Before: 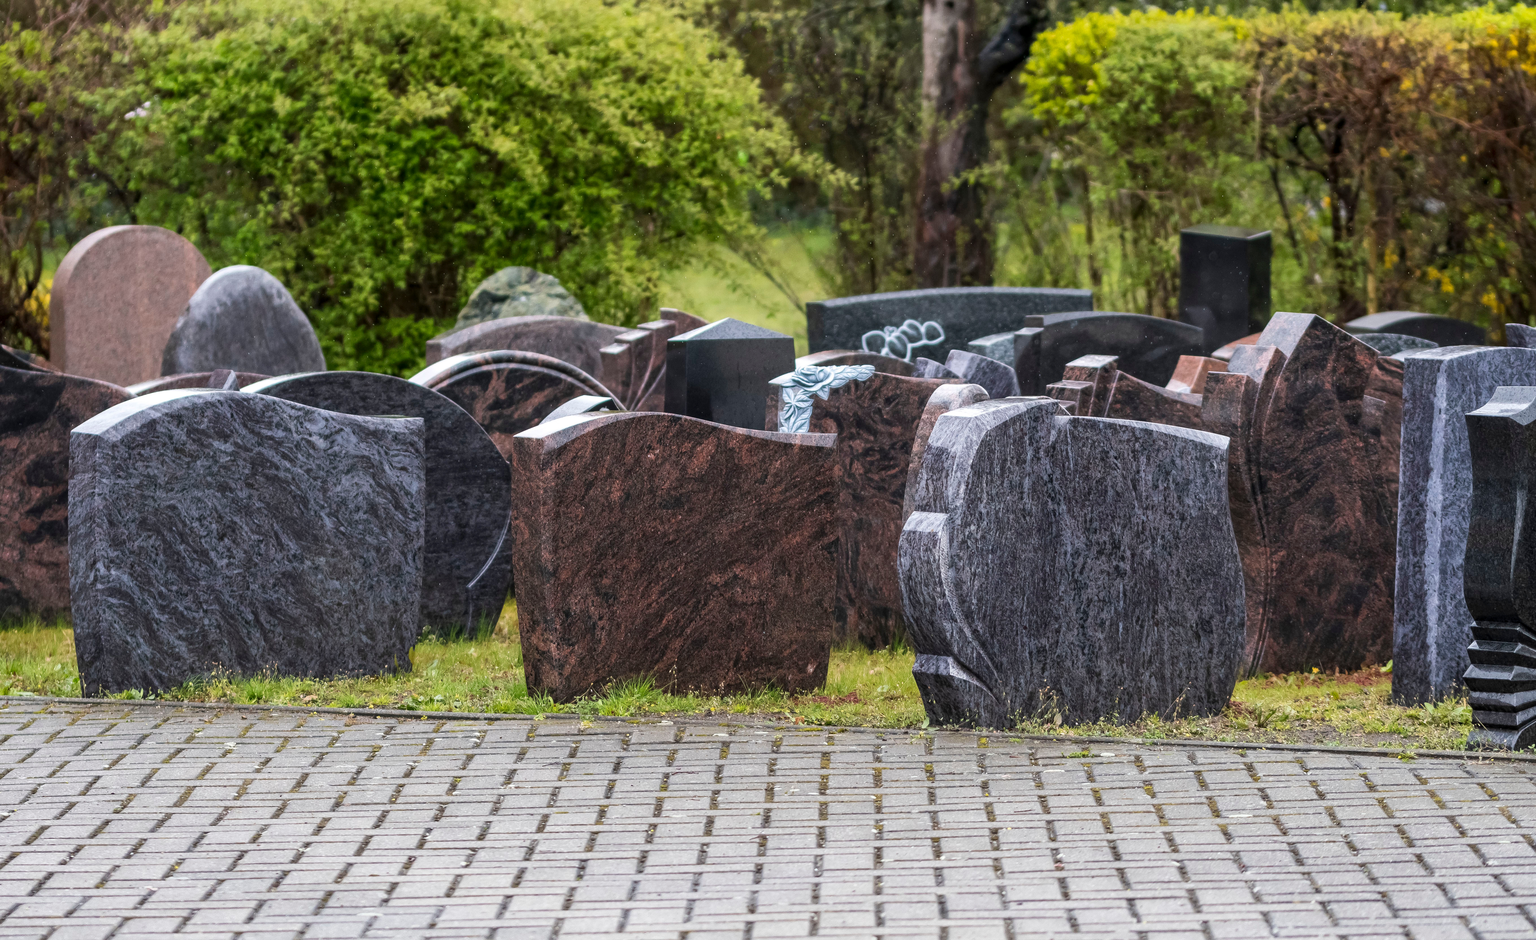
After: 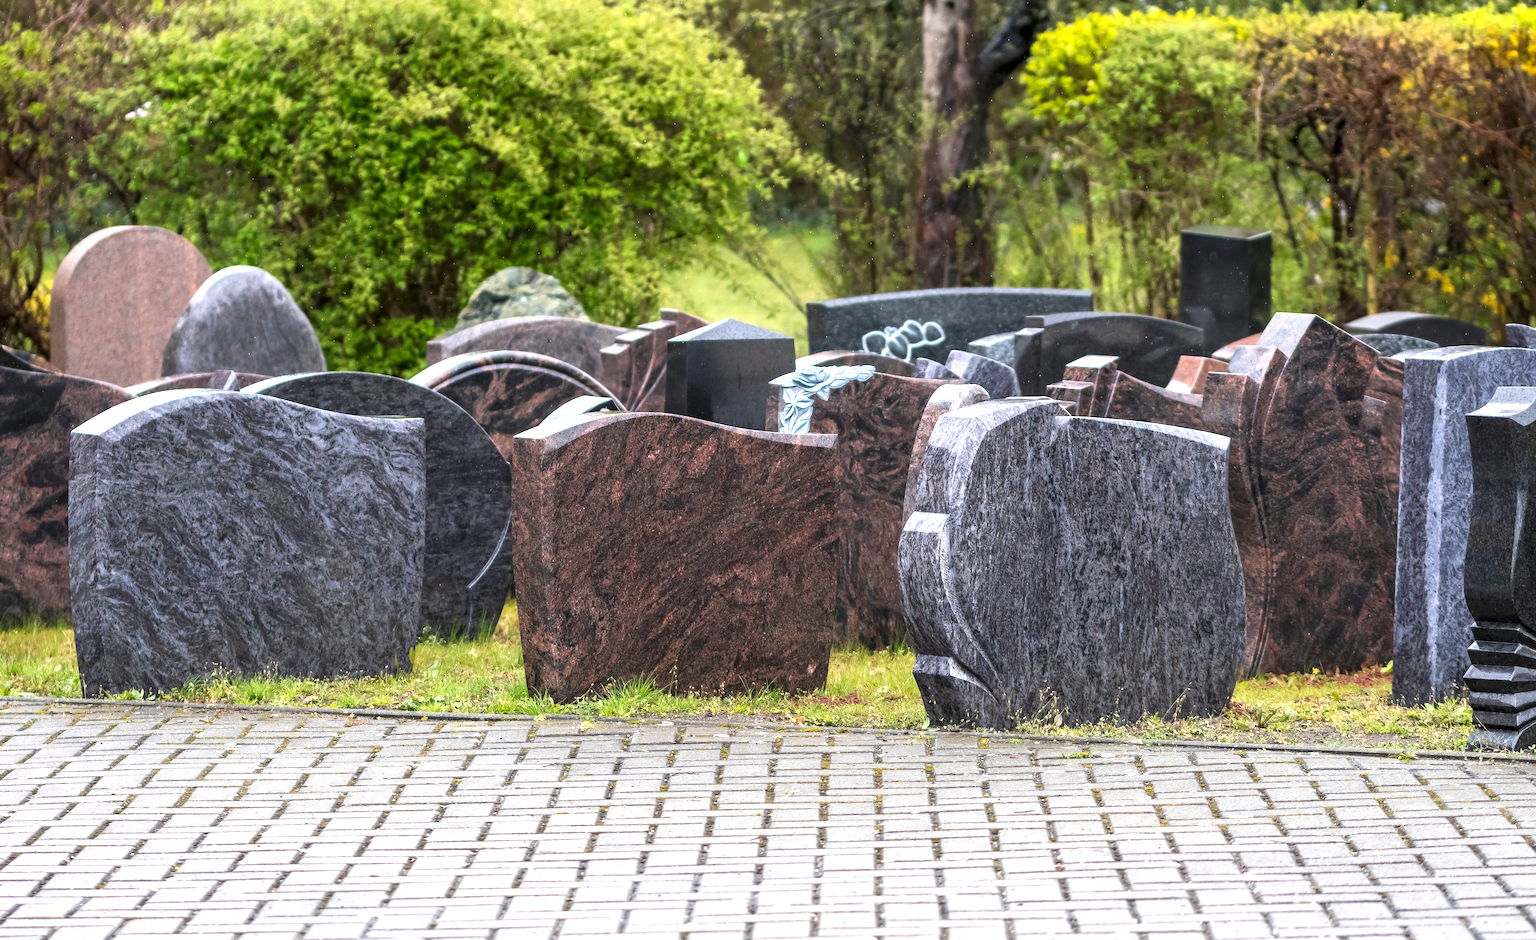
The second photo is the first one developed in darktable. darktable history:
white balance: emerald 1
exposure: black level correction 0, exposure 0.7 EV, compensate exposure bias true, compensate highlight preservation false
